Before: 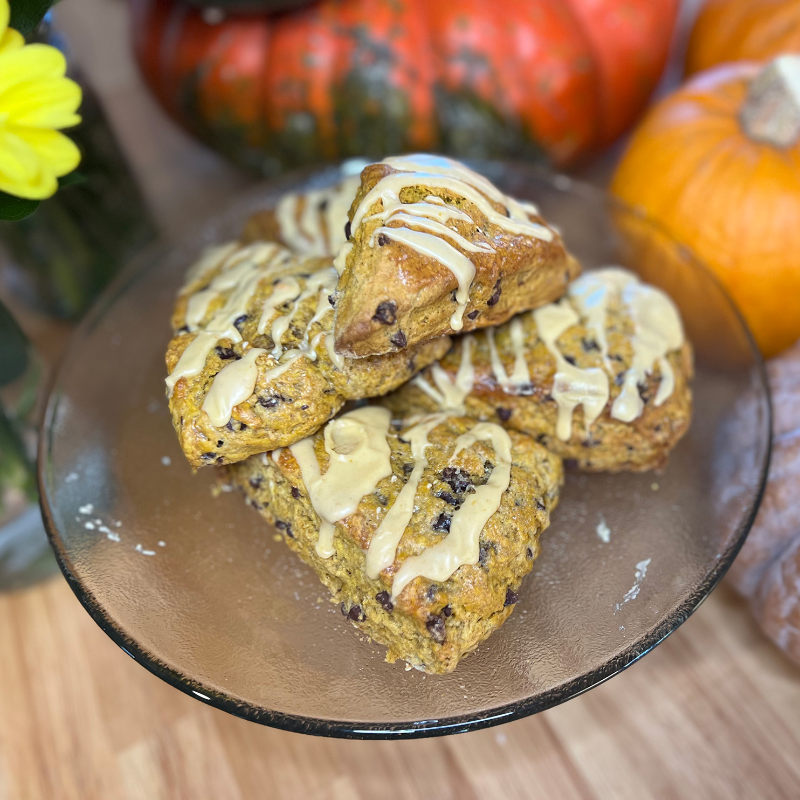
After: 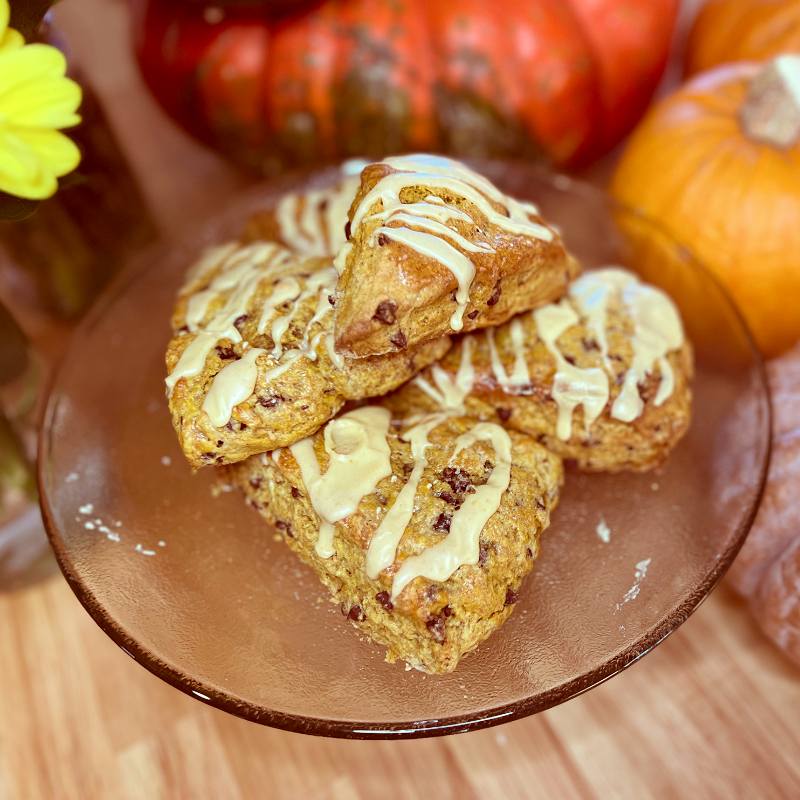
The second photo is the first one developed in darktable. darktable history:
color balance rgb: highlights gain › chroma 4.05%, highlights gain › hue 202.39°, perceptual saturation grading › global saturation 0.814%, global vibrance 20%
color correction: highlights a* 9.32, highlights b* 8.54, shadows a* 39.21, shadows b* 39.79, saturation 0.787
